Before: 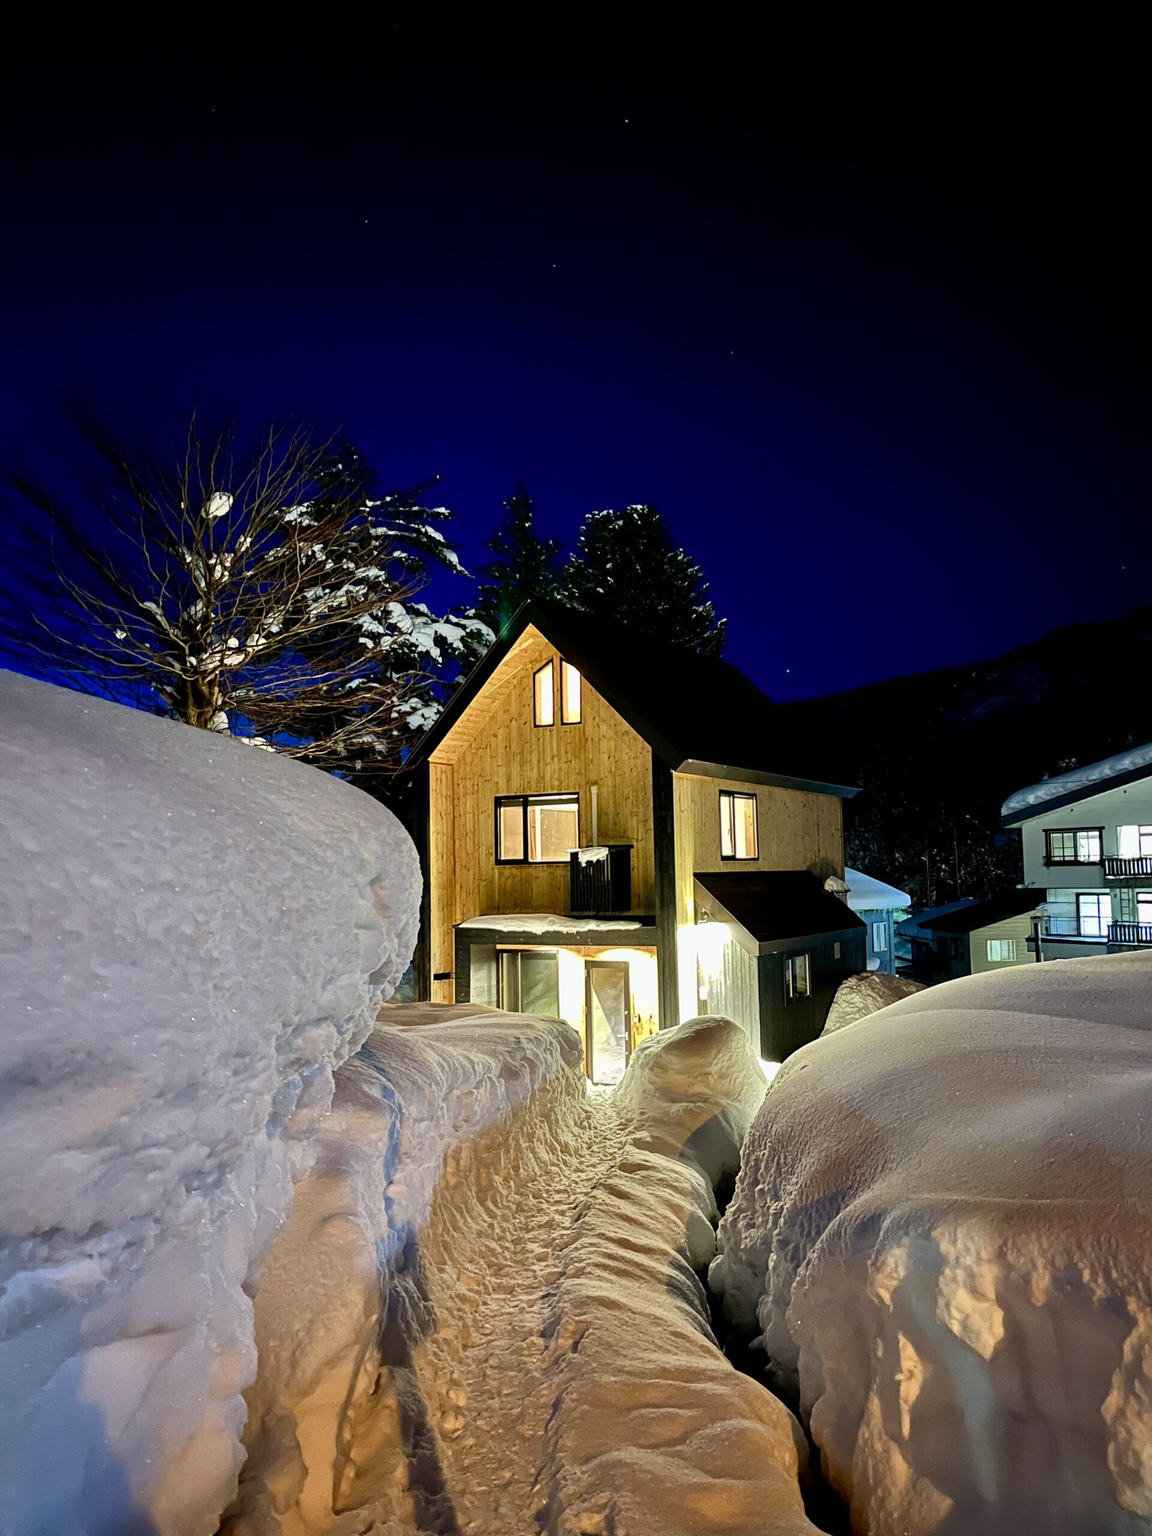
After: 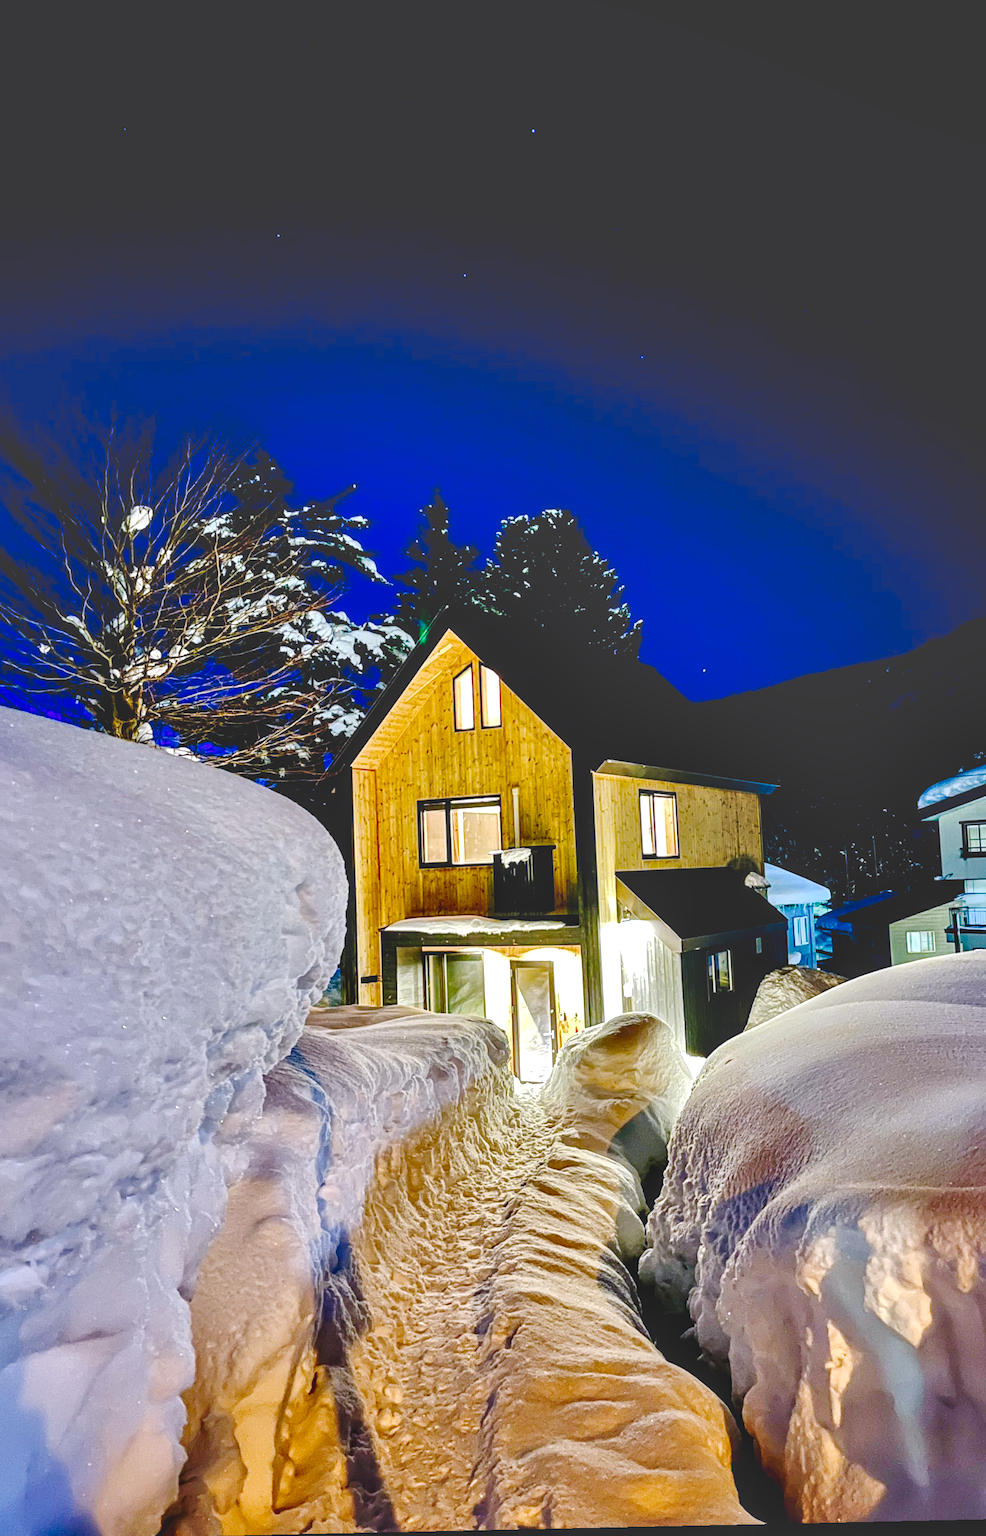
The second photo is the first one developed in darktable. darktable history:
exposure: black level correction 0.007, exposure 0.159 EV, compensate highlight preservation false
shadows and highlights: white point adjustment 0.05, highlights color adjustment 55.9%, soften with gaussian
color balance rgb: shadows lift › chroma 2%, shadows lift › hue 247.2°, power › chroma 0.3%, power › hue 25.2°, highlights gain › chroma 3%, highlights gain › hue 60°, global offset › luminance 2%, perceptual saturation grading › global saturation 20%, perceptual saturation grading › highlights -20%, perceptual saturation grading › shadows 30%
white balance: red 0.948, green 1.02, blue 1.176
rotate and perspective: rotation -1.24°, automatic cropping off
local contrast: highlights 61%, detail 143%, midtone range 0.428
crop: left 7.598%, right 7.873%
tone curve: curves: ch0 [(0, 0) (0.003, 0.096) (0.011, 0.097) (0.025, 0.096) (0.044, 0.099) (0.069, 0.109) (0.1, 0.129) (0.136, 0.149) (0.177, 0.176) (0.224, 0.22) (0.277, 0.288) (0.335, 0.385) (0.399, 0.49) (0.468, 0.581) (0.543, 0.661) (0.623, 0.729) (0.709, 0.79) (0.801, 0.849) (0.898, 0.912) (1, 1)], preserve colors none
